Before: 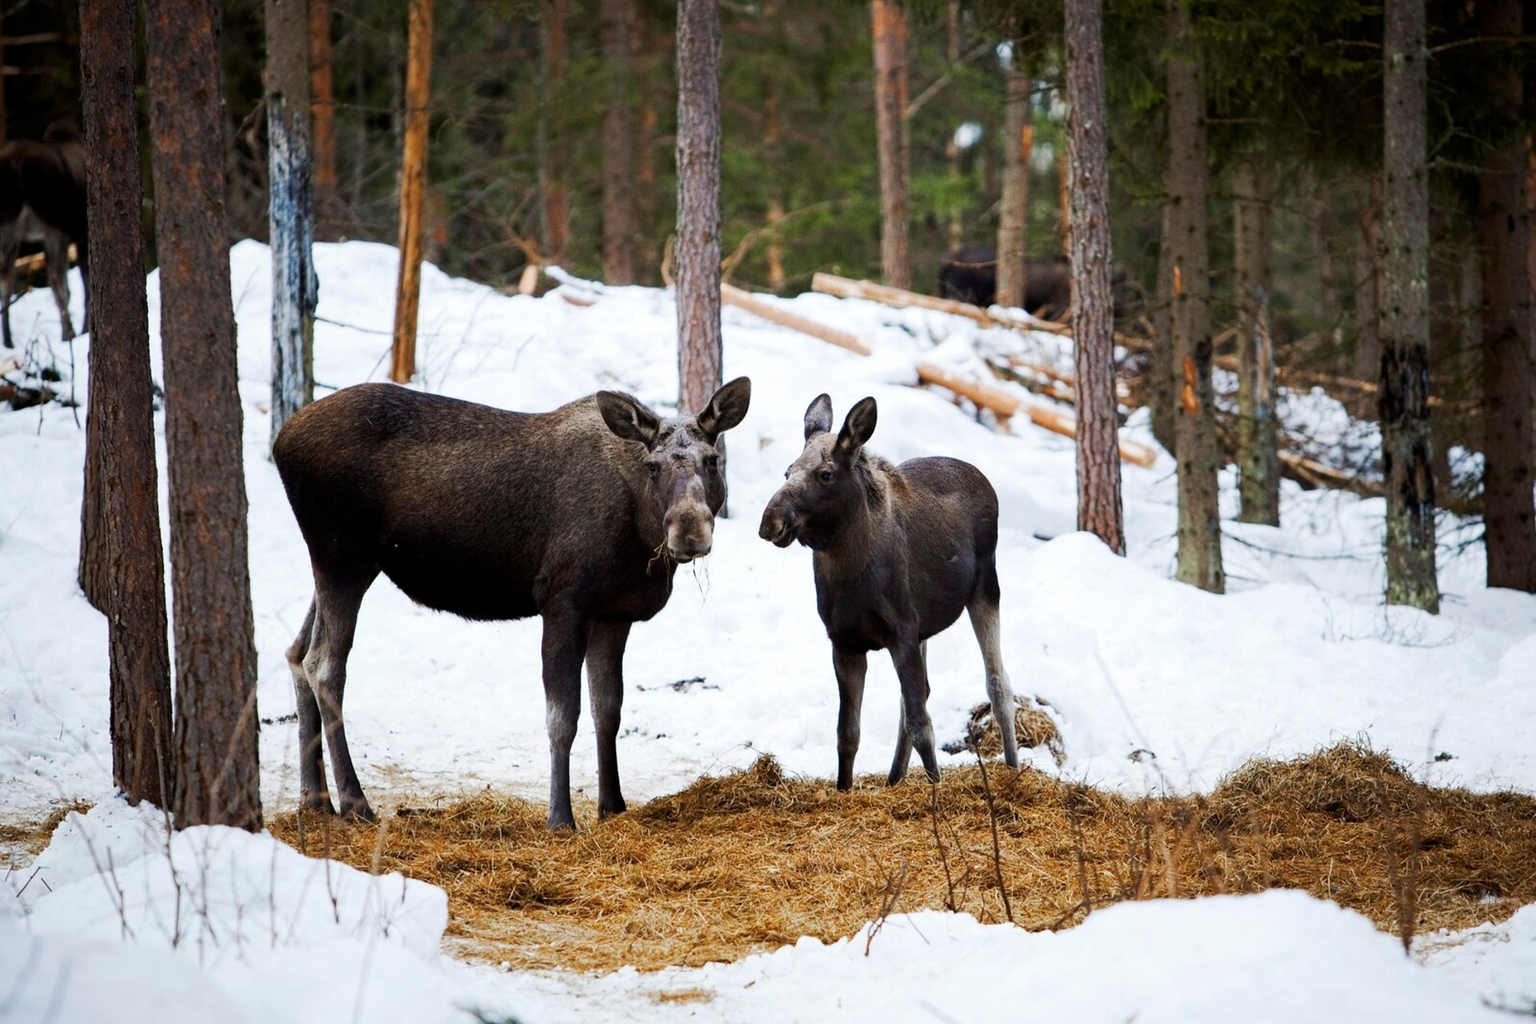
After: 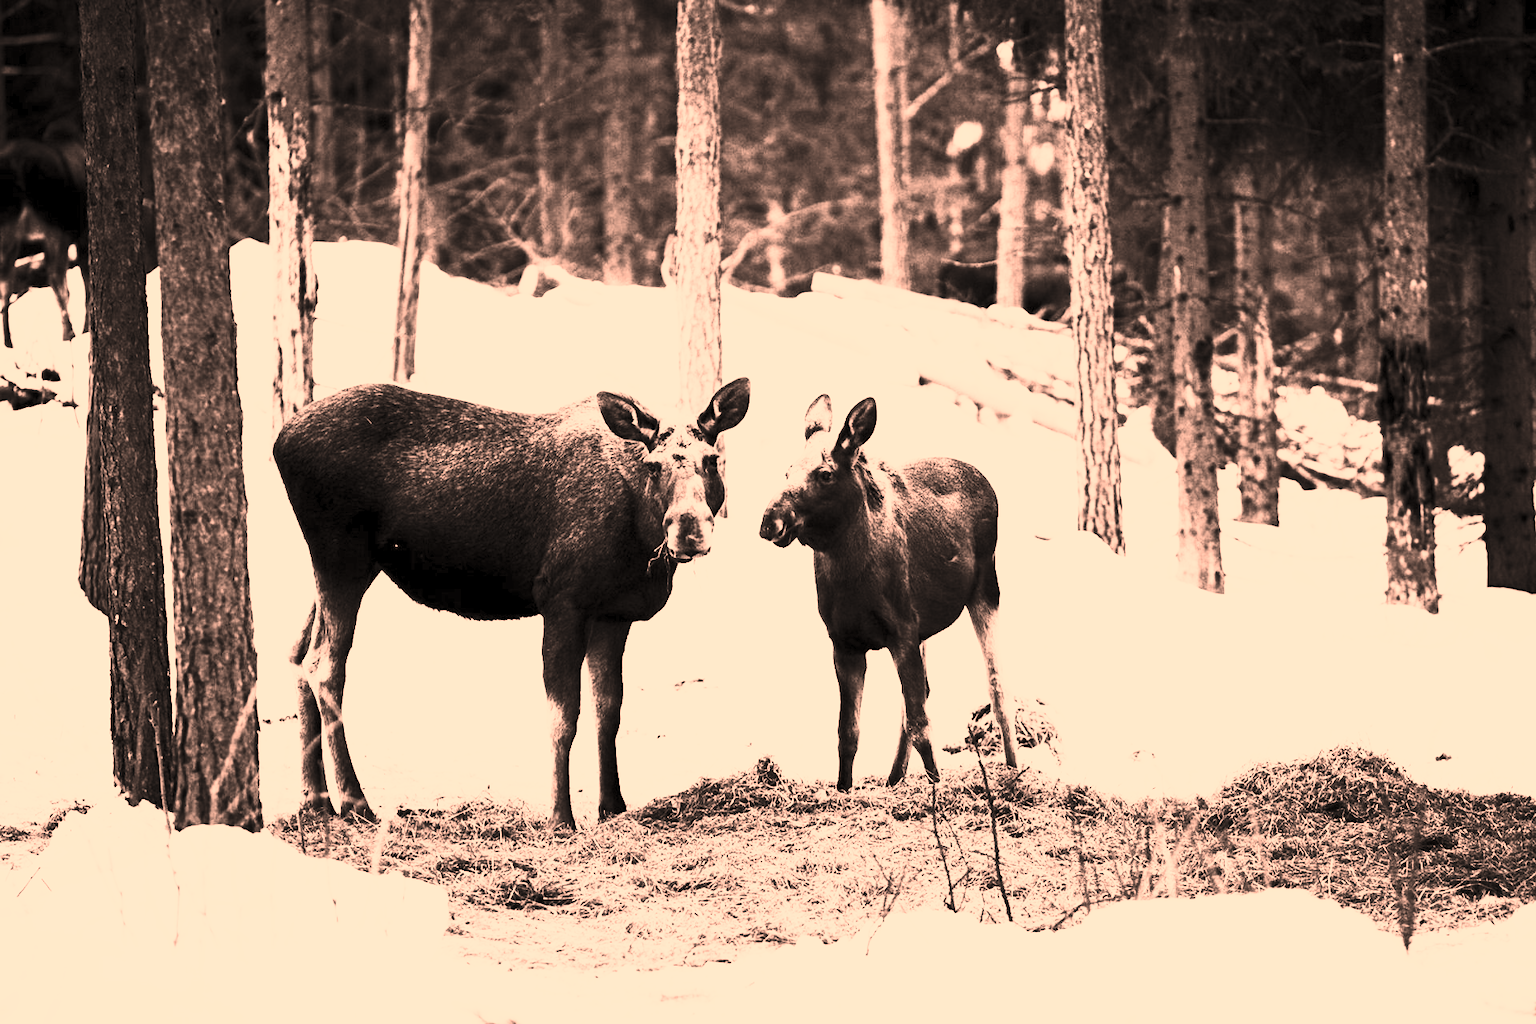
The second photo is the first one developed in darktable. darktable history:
color zones: curves: ch0 [(0, 0.5) (0.143, 0.5) (0.286, 0.5) (0.429, 0.5) (0.62, 0.489) (0.714, 0.445) (0.844, 0.496) (1, 0.5)]; ch1 [(0, 0.5) (0.143, 0.5) (0.286, 0.5) (0.429, 0.5) (0.571, 0.5) (0.714, 0.523) (0.857, 0.5) (1, 0.5)]
base curve: curves: ch0 [(0, 0) (0.026, 0.03) (0.109, 0.232) (0.351, 0.748) (0.669, 0.968) (1, 1)], preserve colors none
color correction: highlights a* 40, highlights b* 40, saturation 0.69
contrast brightness saturation: contrast 0.53, brightness 0.47, saturation -1
color calibration: output gray [0.22, 0.42, 0.37, 0], gray › normalize channels true, illuminant same as pipeline (D50), adaptation XYZ, x 0.346, y 0.359, gamut compression 0
